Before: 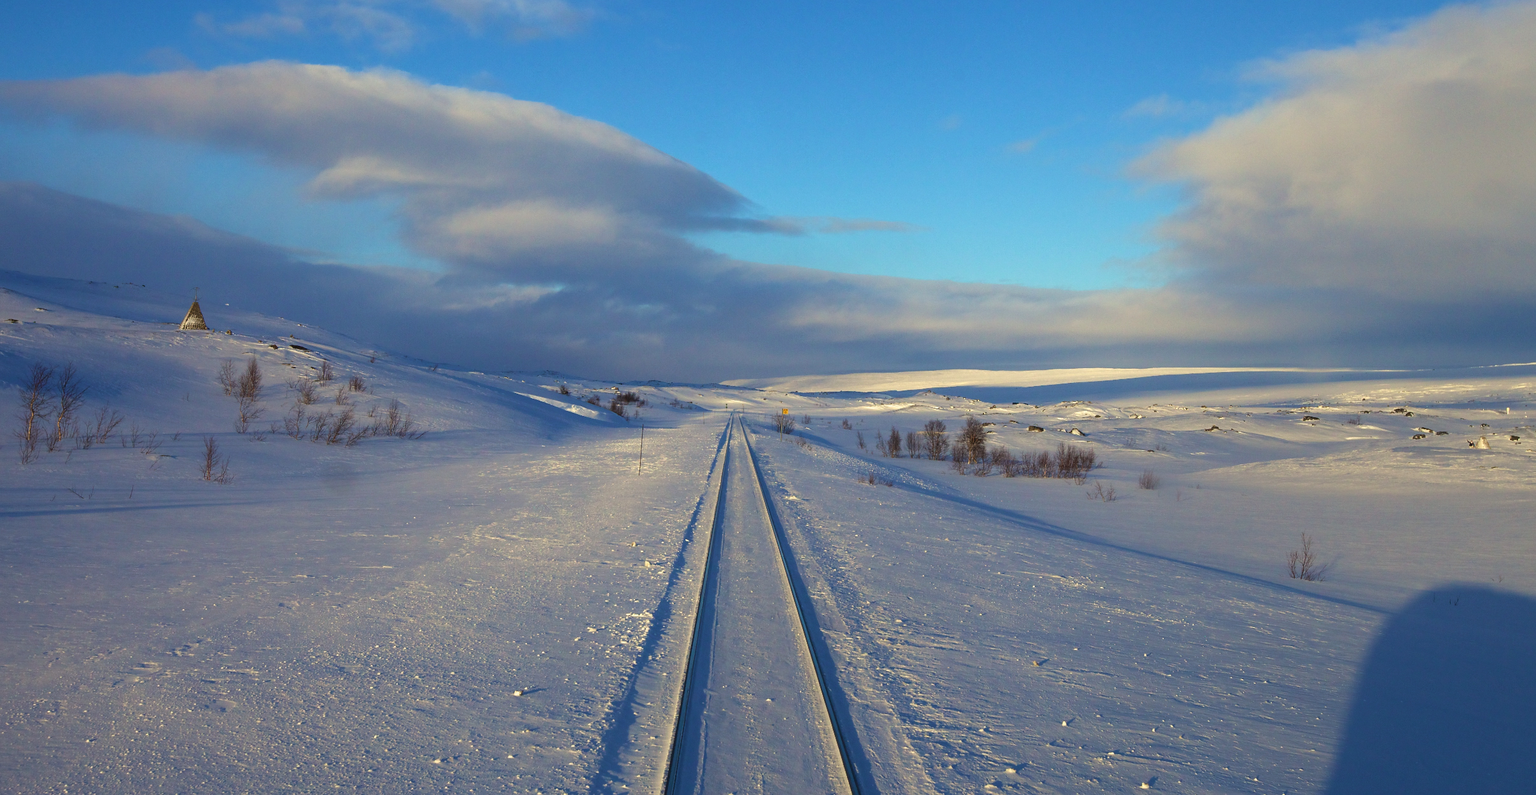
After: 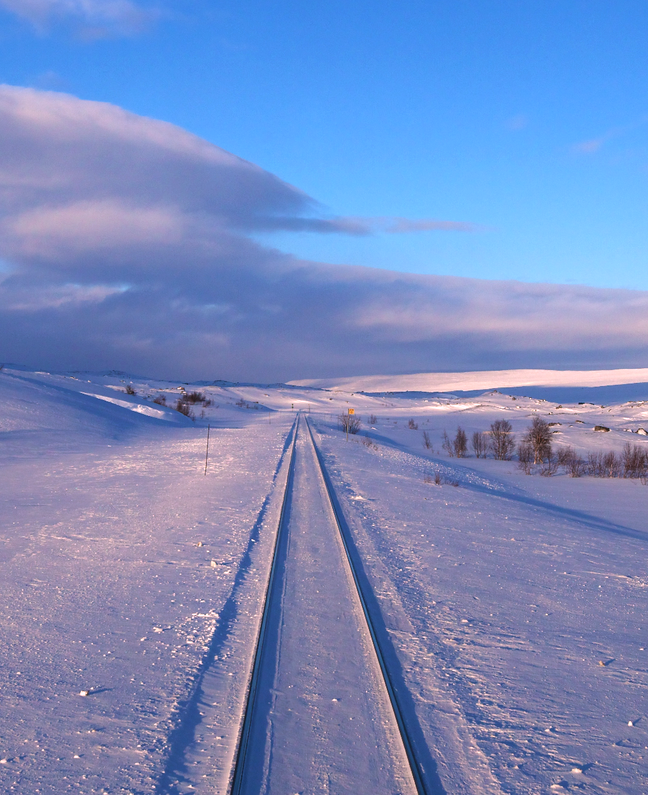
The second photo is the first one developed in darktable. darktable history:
exposure: exposure 0.201 EV, compensate highlight preservation false
color correction: highlights a* 15.31, highlights b* -20.17
crop: left 28.295%, right 29.508%
